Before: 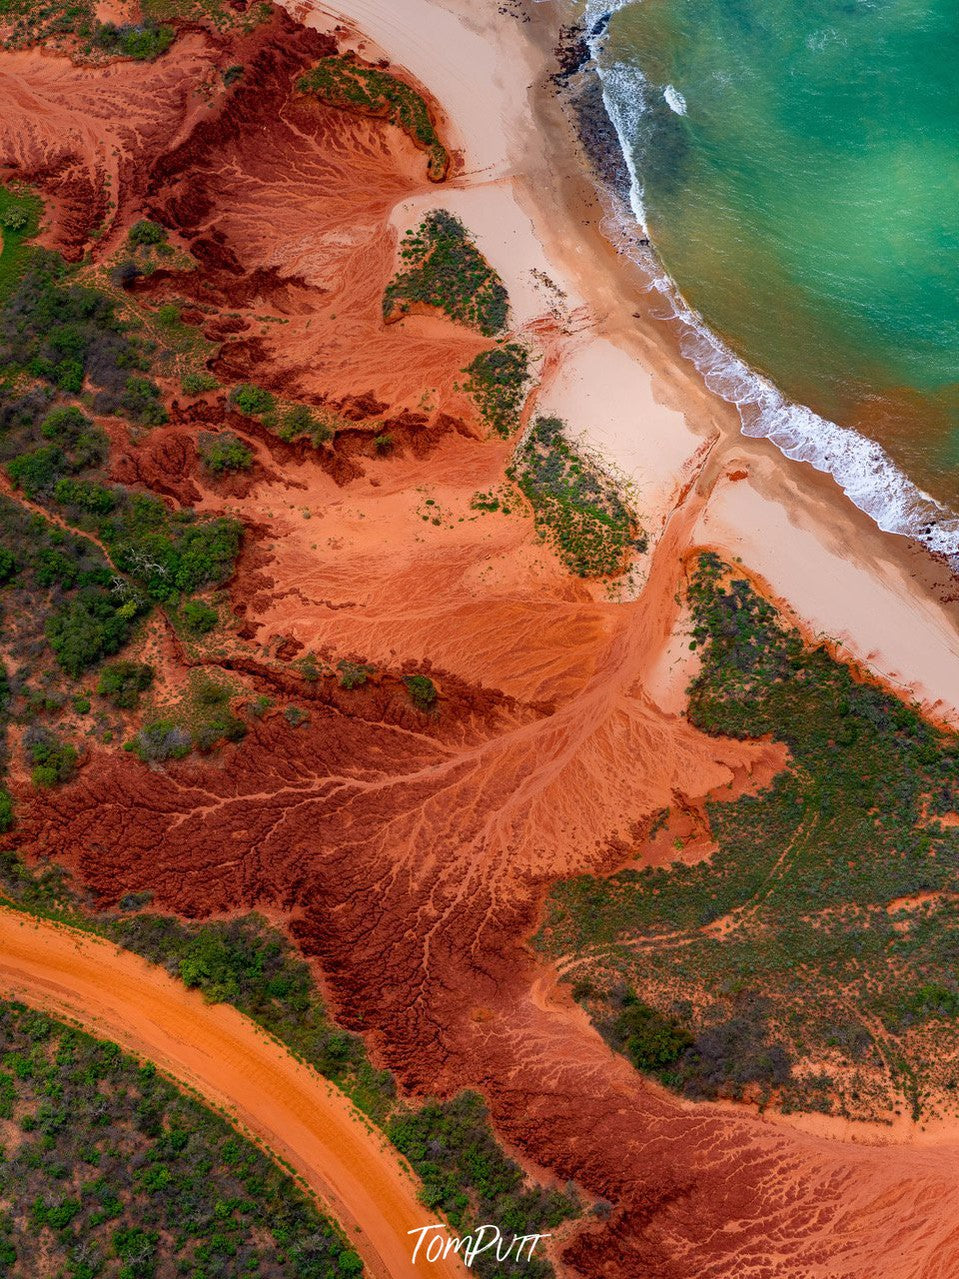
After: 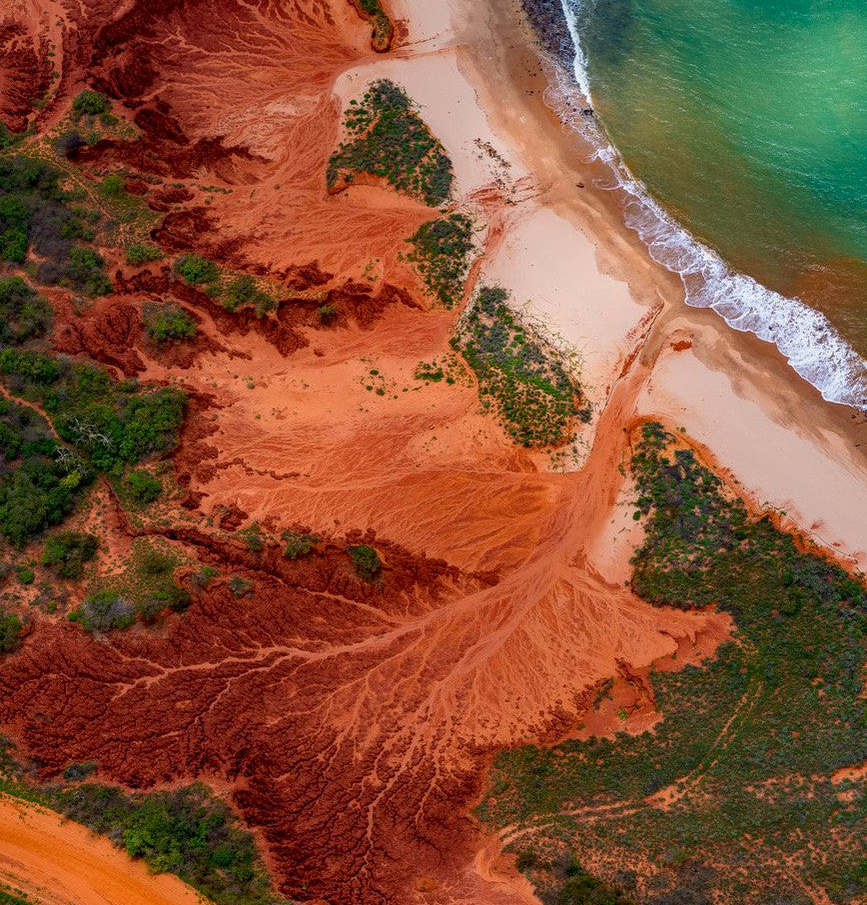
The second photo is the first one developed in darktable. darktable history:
contrast brightness saturation: contrast 0.034, brightness -0.039
crop: left 5.844%, top 10.184%, right 3.733%, bottom 19.001%
local contrast: detail 109%
